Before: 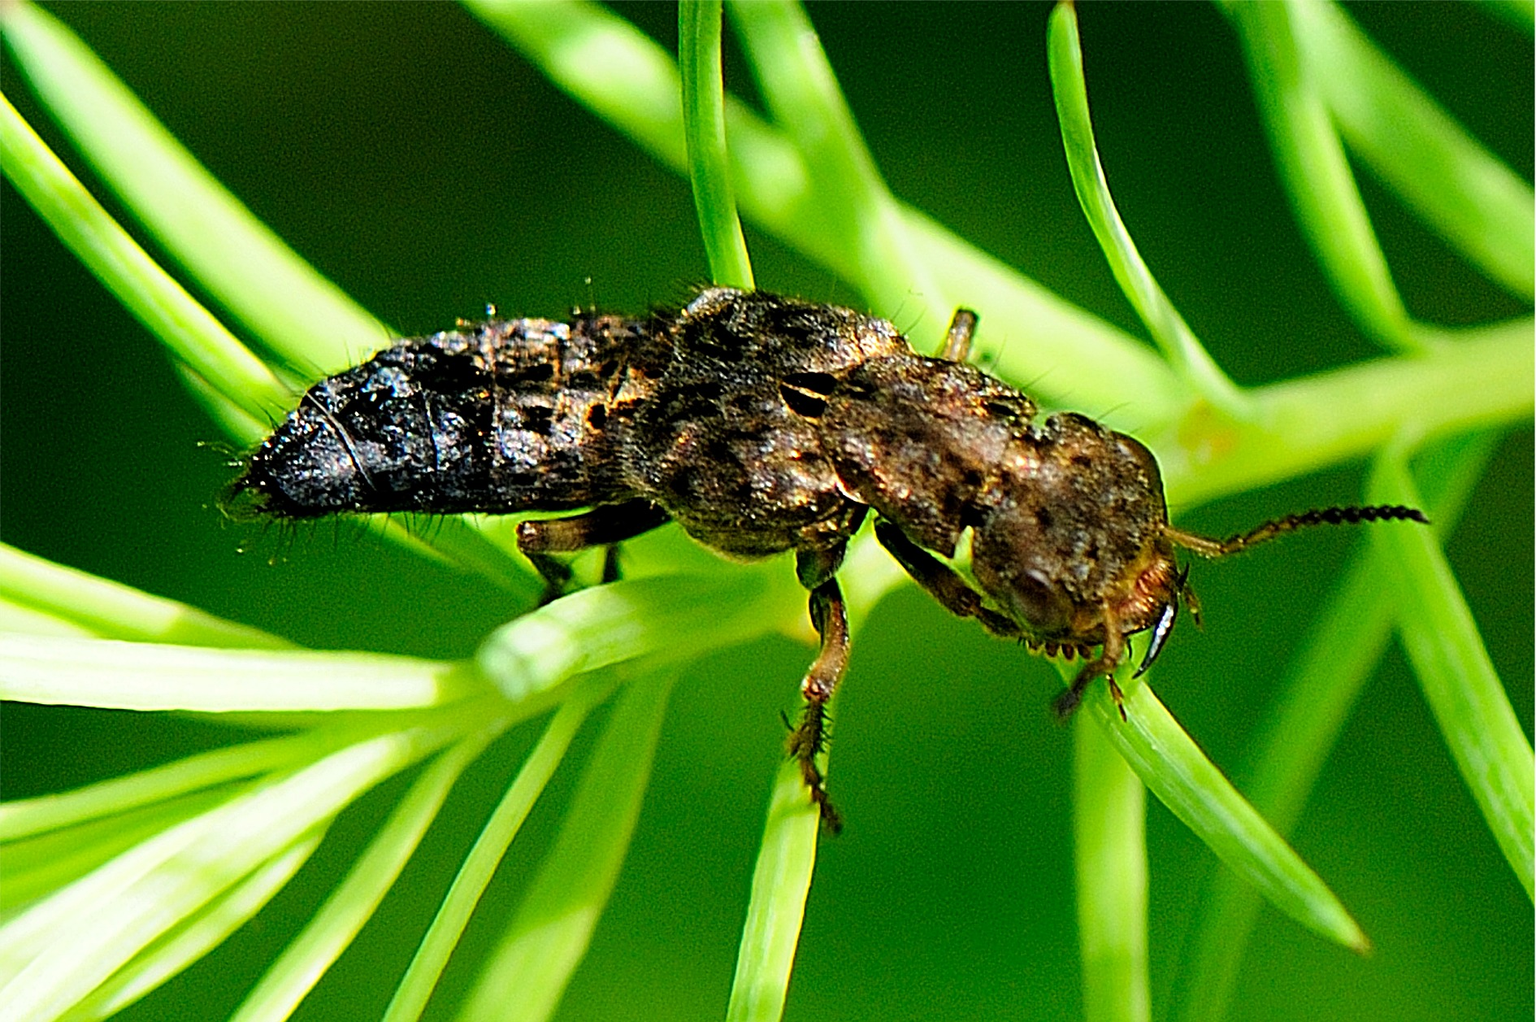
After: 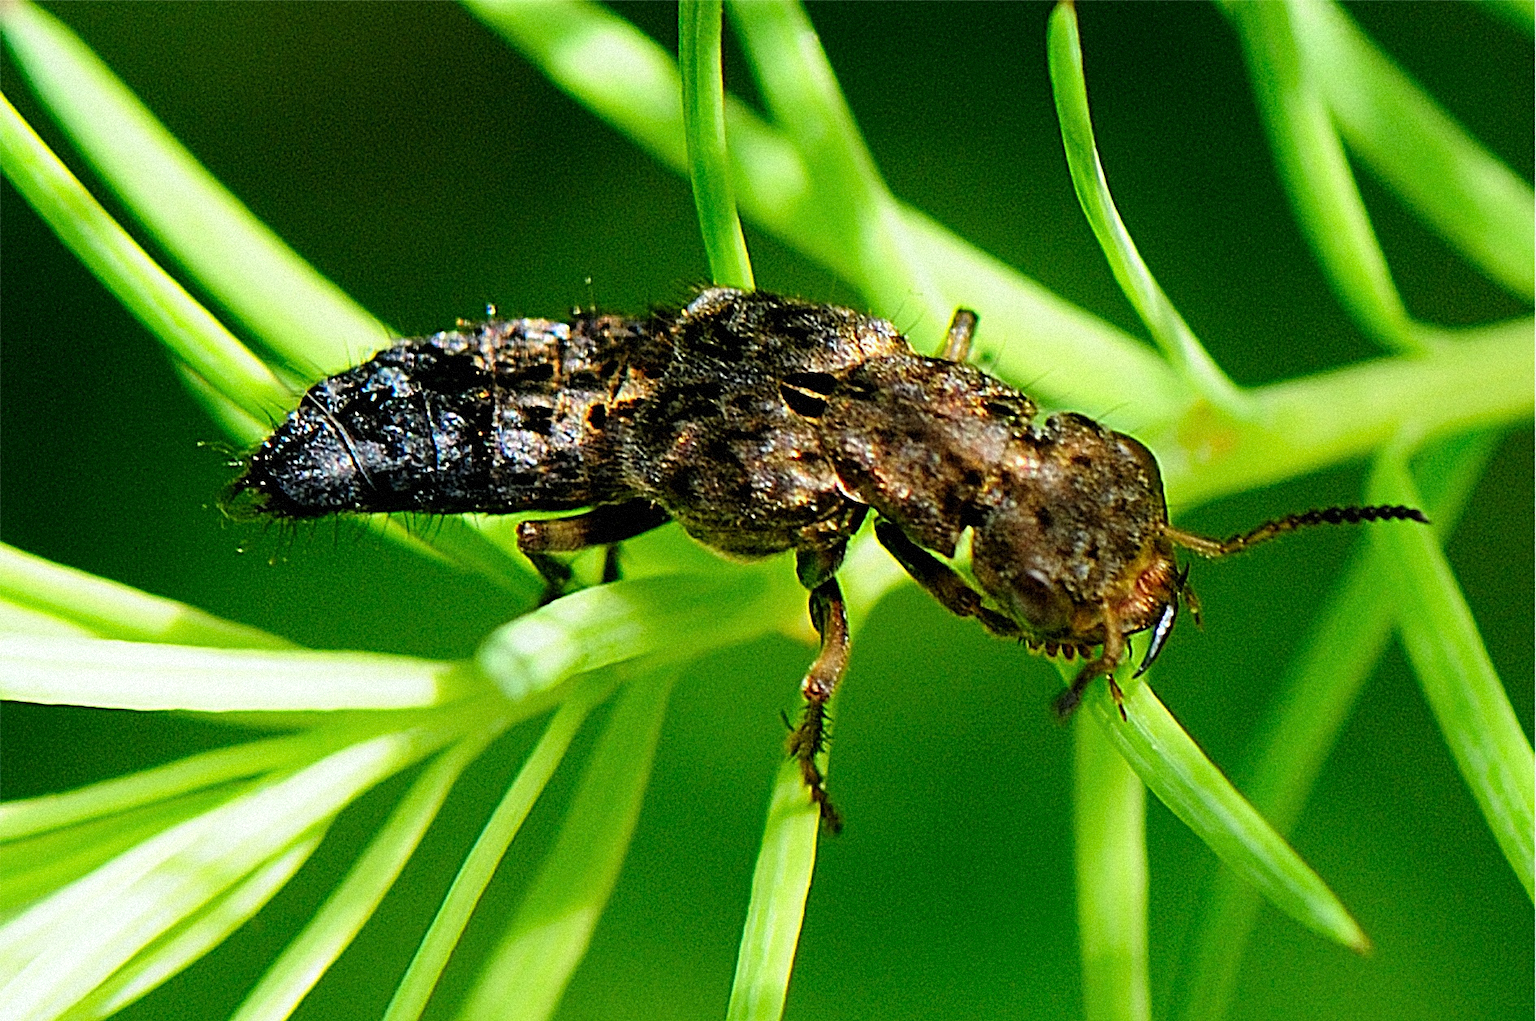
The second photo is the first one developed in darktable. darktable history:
grain: mid-tones bias 0%
white balance: red 0.982, blue 1.018
